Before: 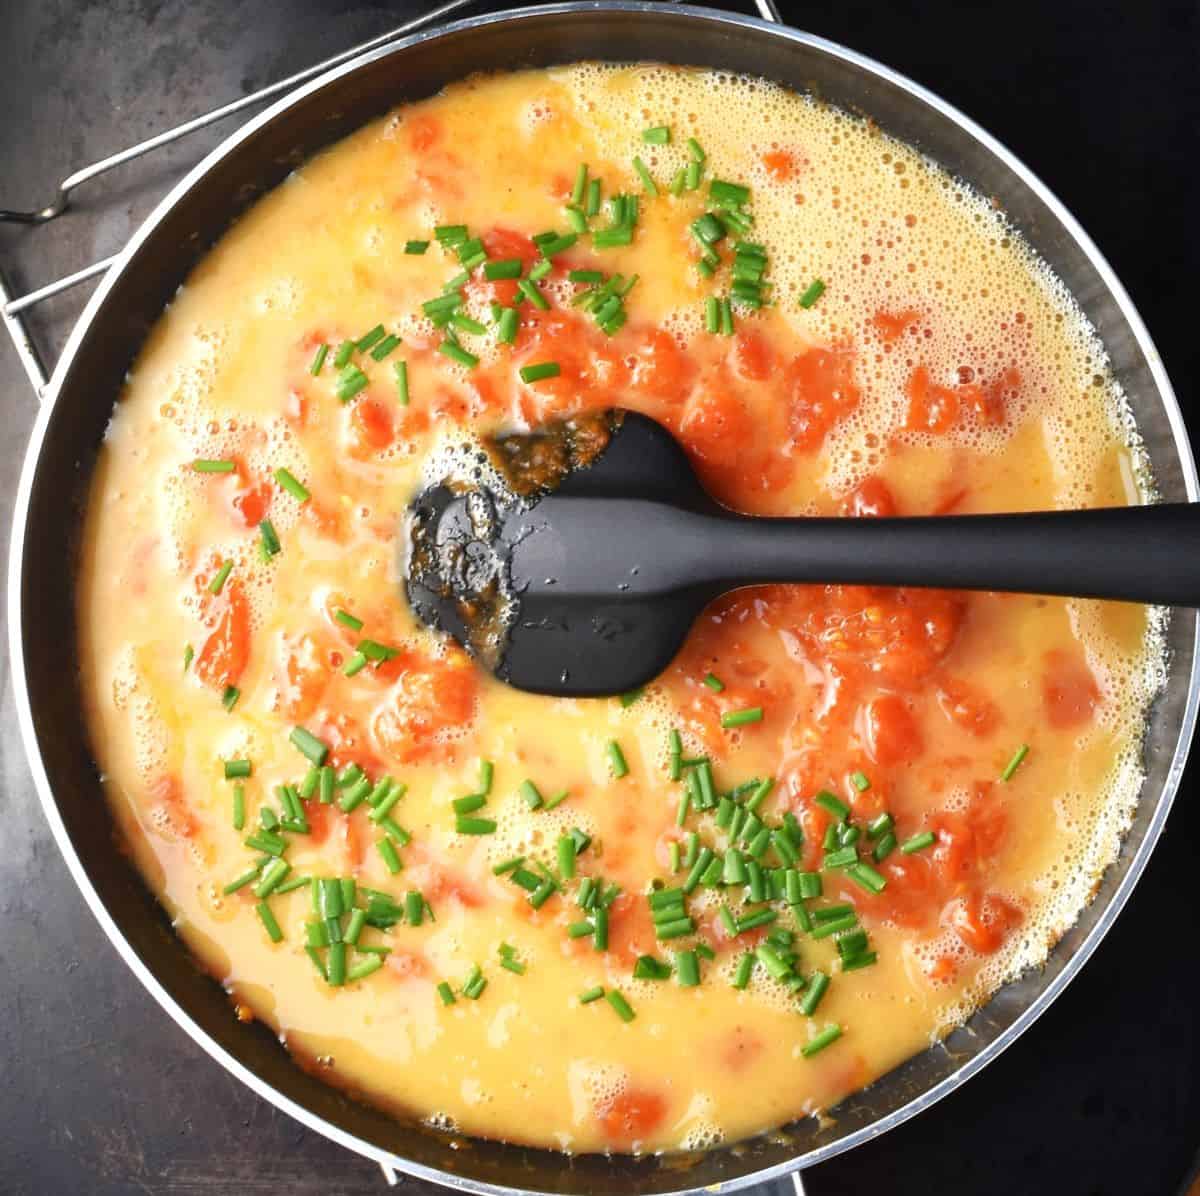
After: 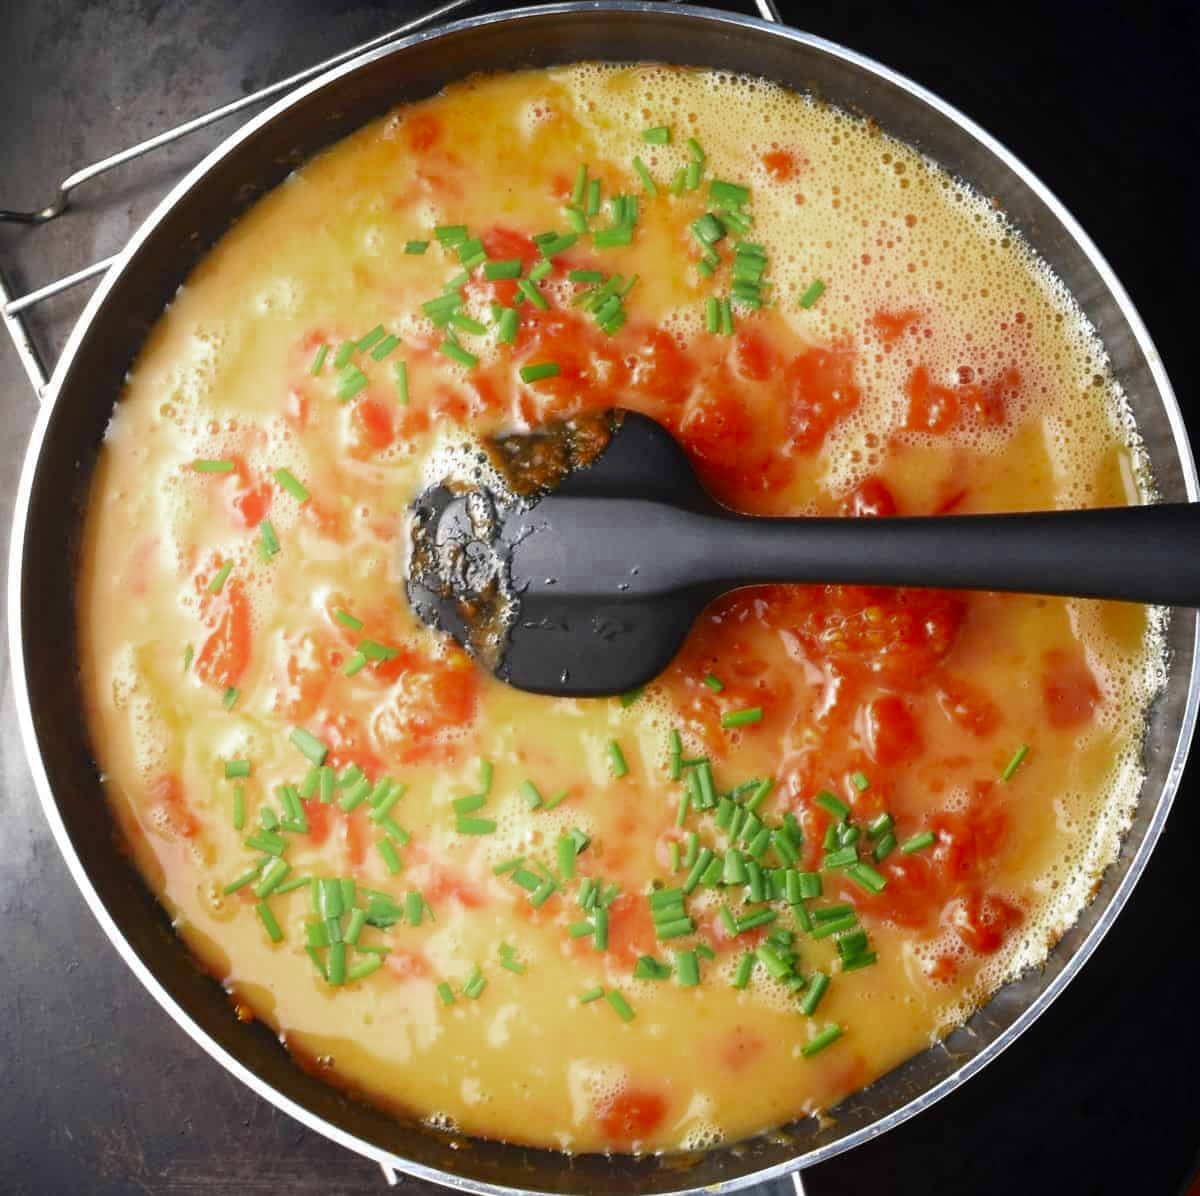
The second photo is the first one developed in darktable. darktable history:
color zones: curves: ch0 [(0.27, 0.396) (0.563, 0.504) (0.75, 0.5) (0.787, 0.307)]
shadows and highlights: shadows -54.02, highlights 84.56, soften with gaussian
